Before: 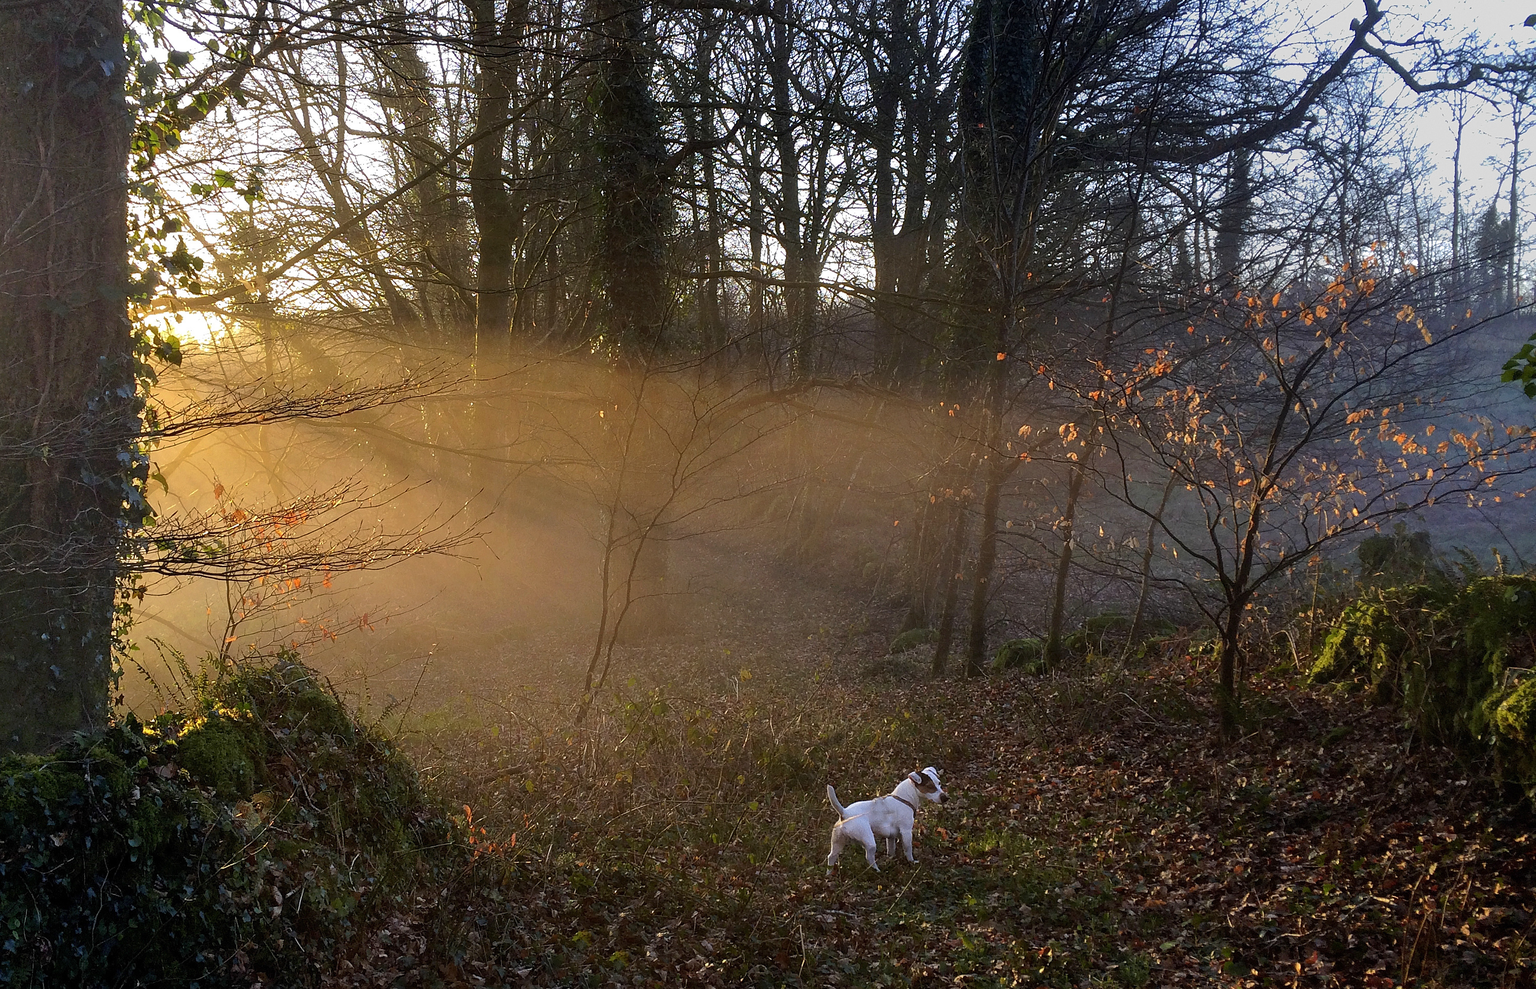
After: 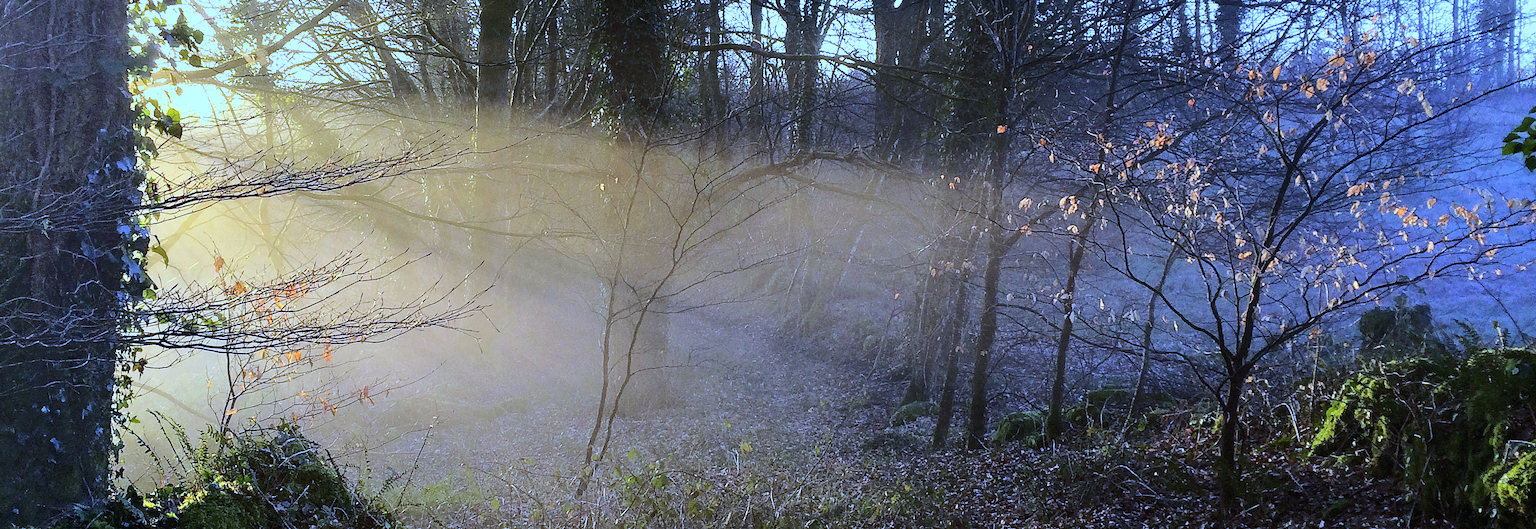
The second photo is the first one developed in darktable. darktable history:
crop and rotate: top 23.043%, bottom 23.437%
color balance rgb: on, module defaults
white balance: red 0.766, blue 1.537
base curve: curves: ch0 [(0, 0) (0.032, 0.037) (0.105, 0.228) (0.435, 0.76) (0.856, 0.983) (1, 1)]
